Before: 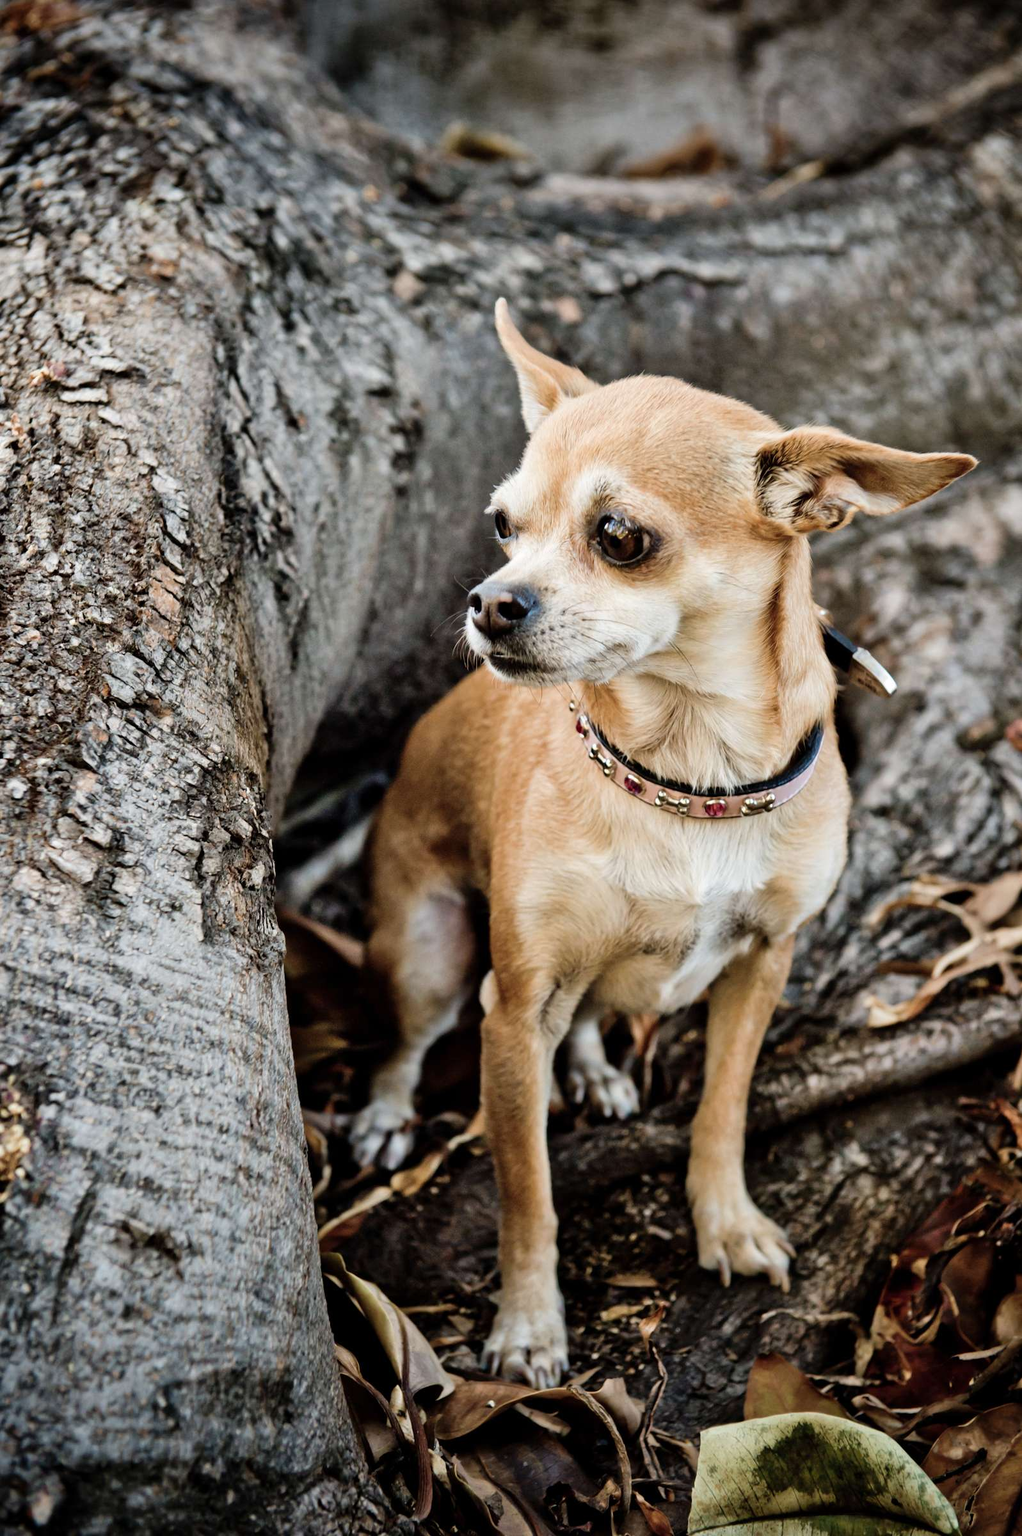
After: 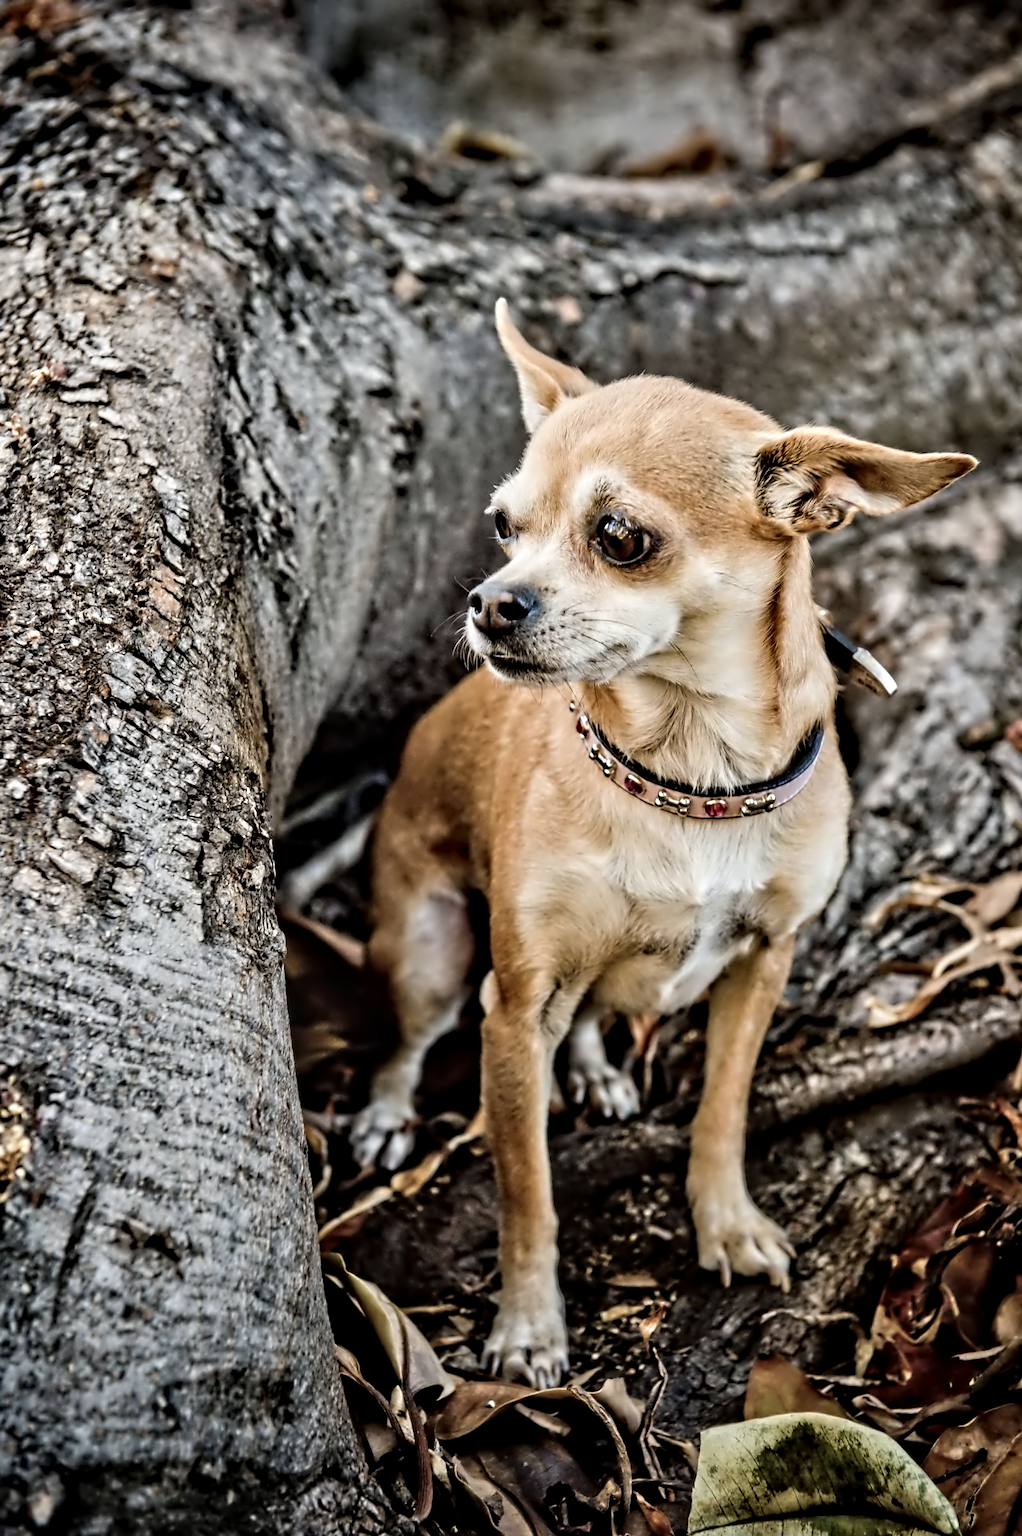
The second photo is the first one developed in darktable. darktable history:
local contrast: detail 110%
contrast equalizer: y [[0.5, 0.542, 0.583, 0.625, 0.667, 0.708], [0.5 ×6], [0.5 ×6], [0, 0.033, 0.067, 0.1, 0.133, 0.167], [0, 0.05, 0.1, 0.15, 0.2, 0.25]]
